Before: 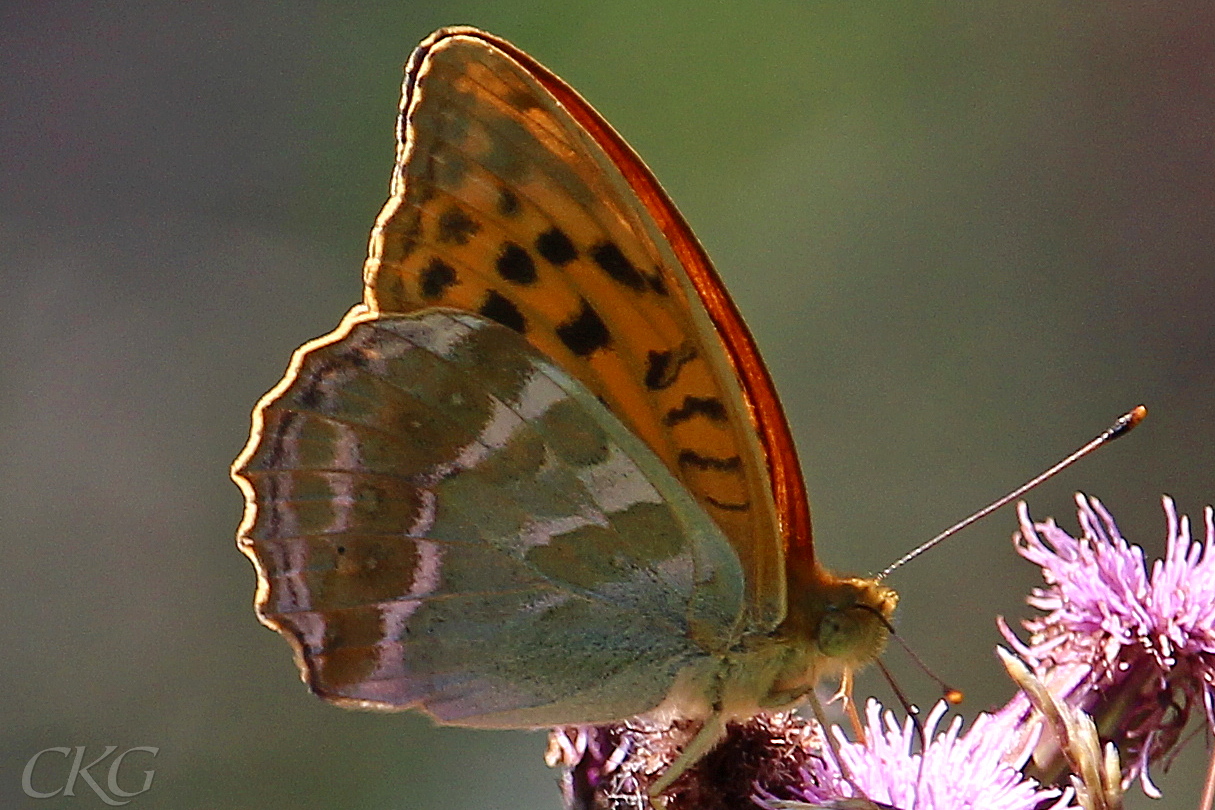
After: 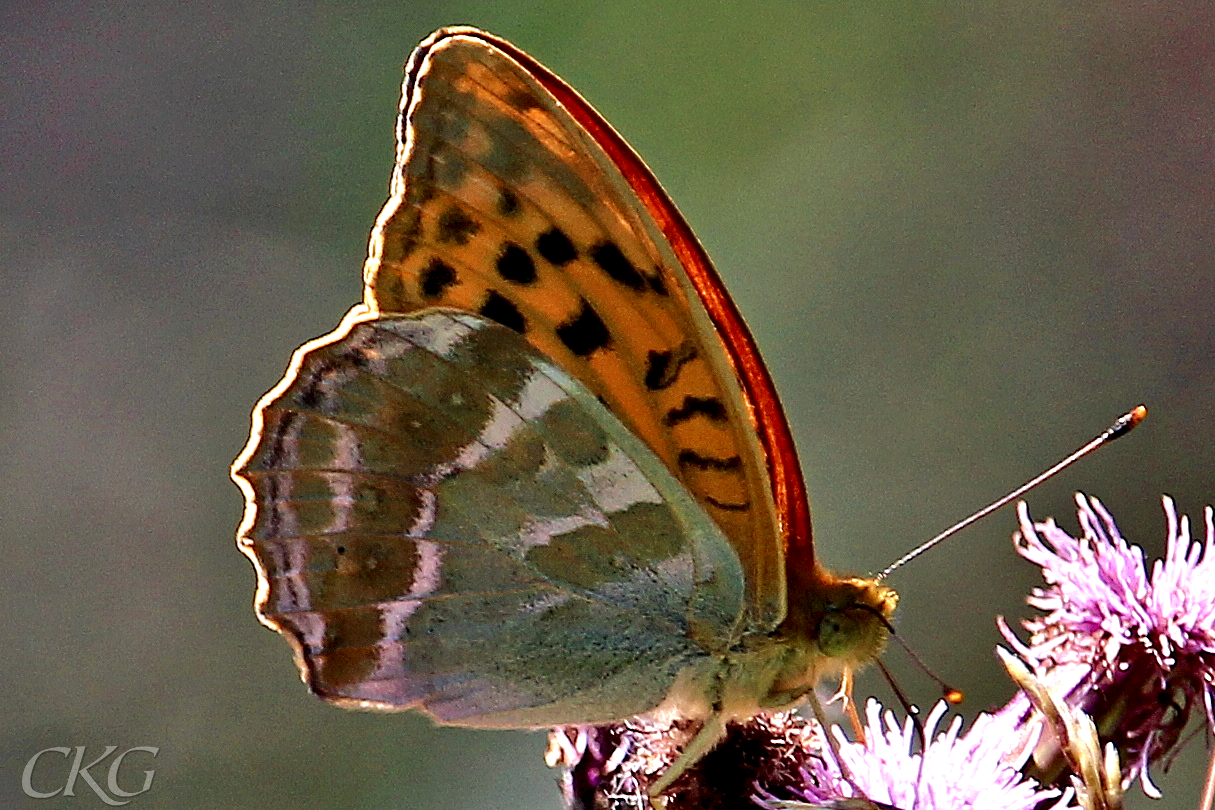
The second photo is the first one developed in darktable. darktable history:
shadows and highlights: low approximation 0.01, soften with gaussian
contrast equalizer: octaves 7, y [[0.6 ×6], [0.55 ×6], [0 ×6], [0 ×6], [0 ×6]]
